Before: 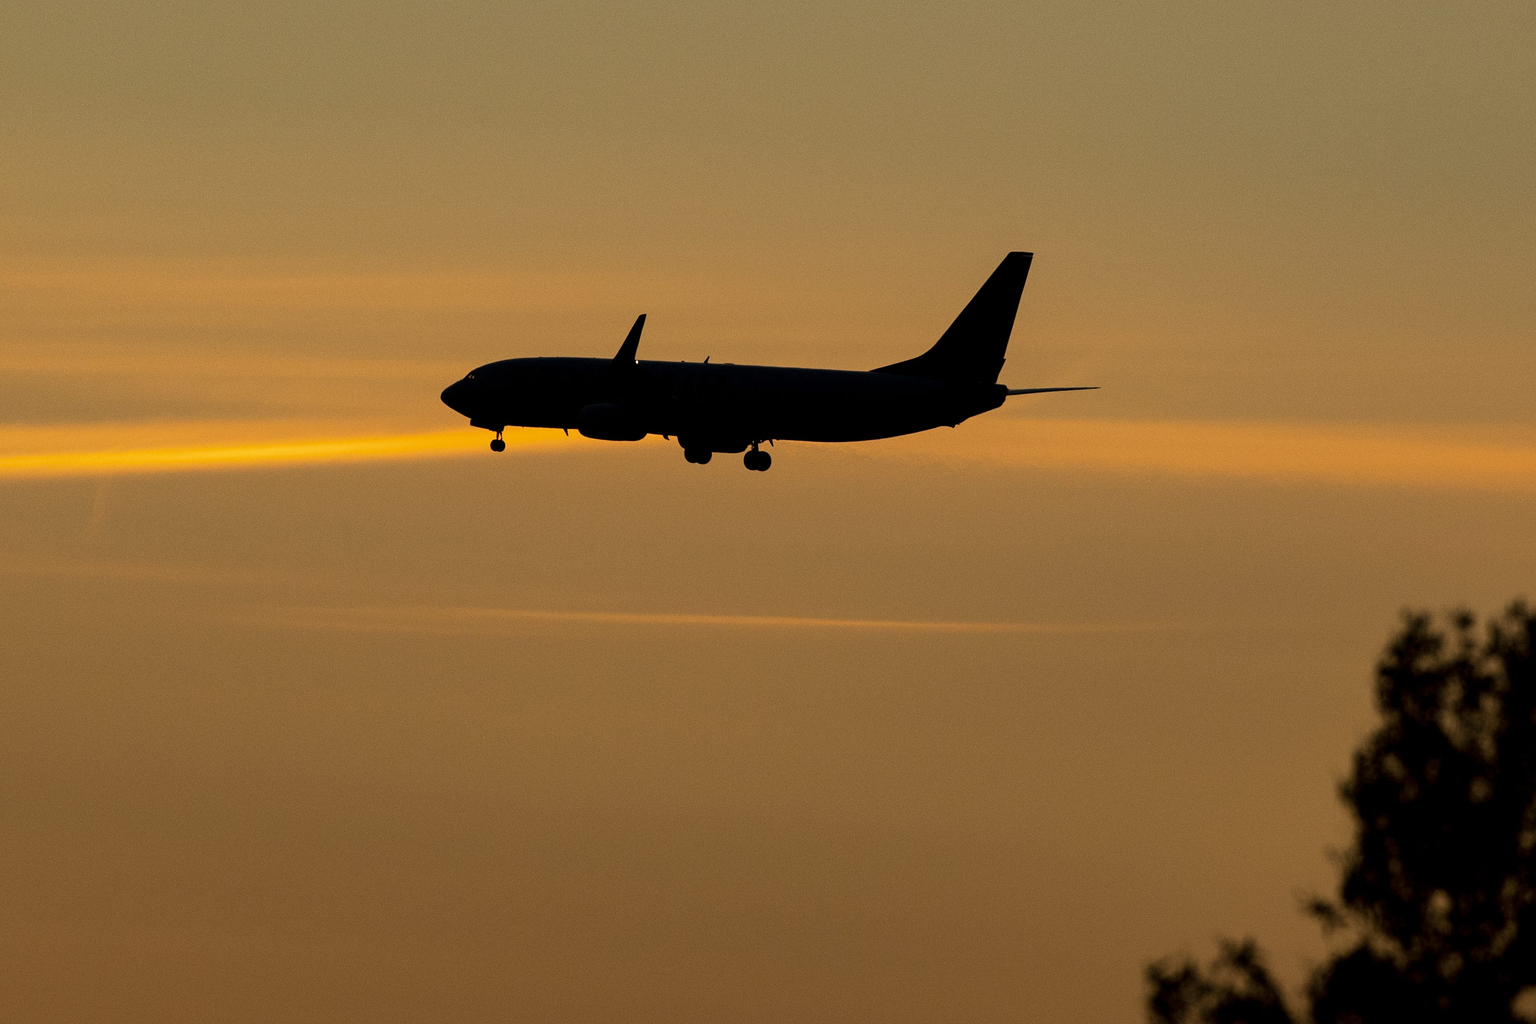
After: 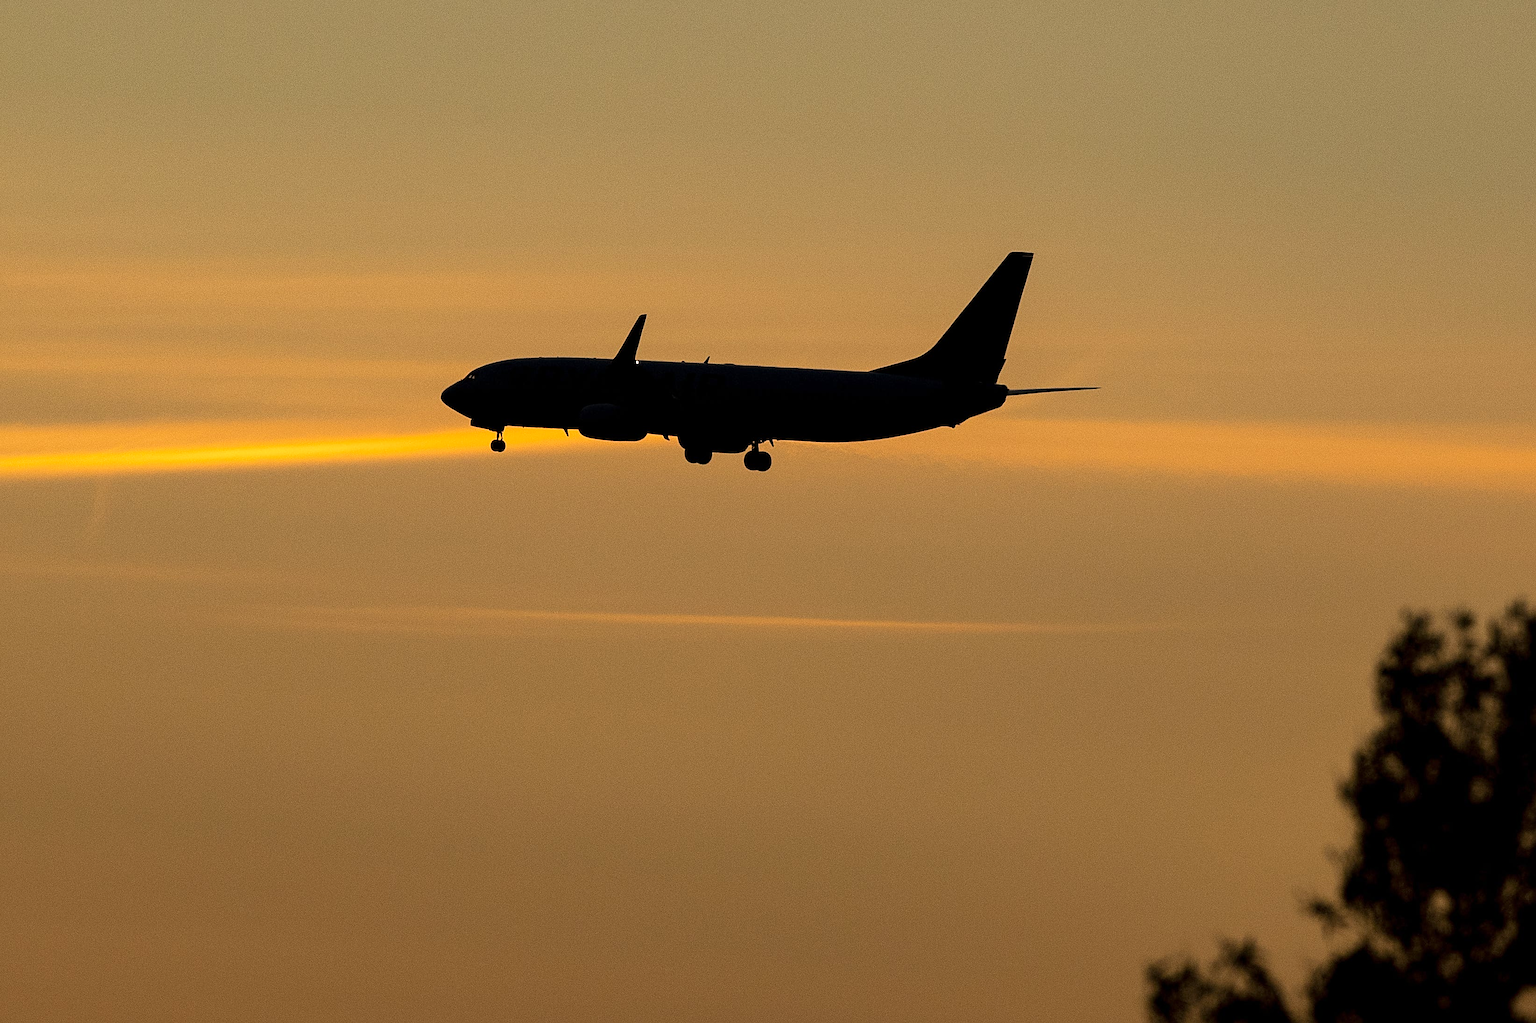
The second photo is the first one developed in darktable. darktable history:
sharpen: on, module defaults
exposure: exposure 0.3 EV, compensate highlight preservation false
